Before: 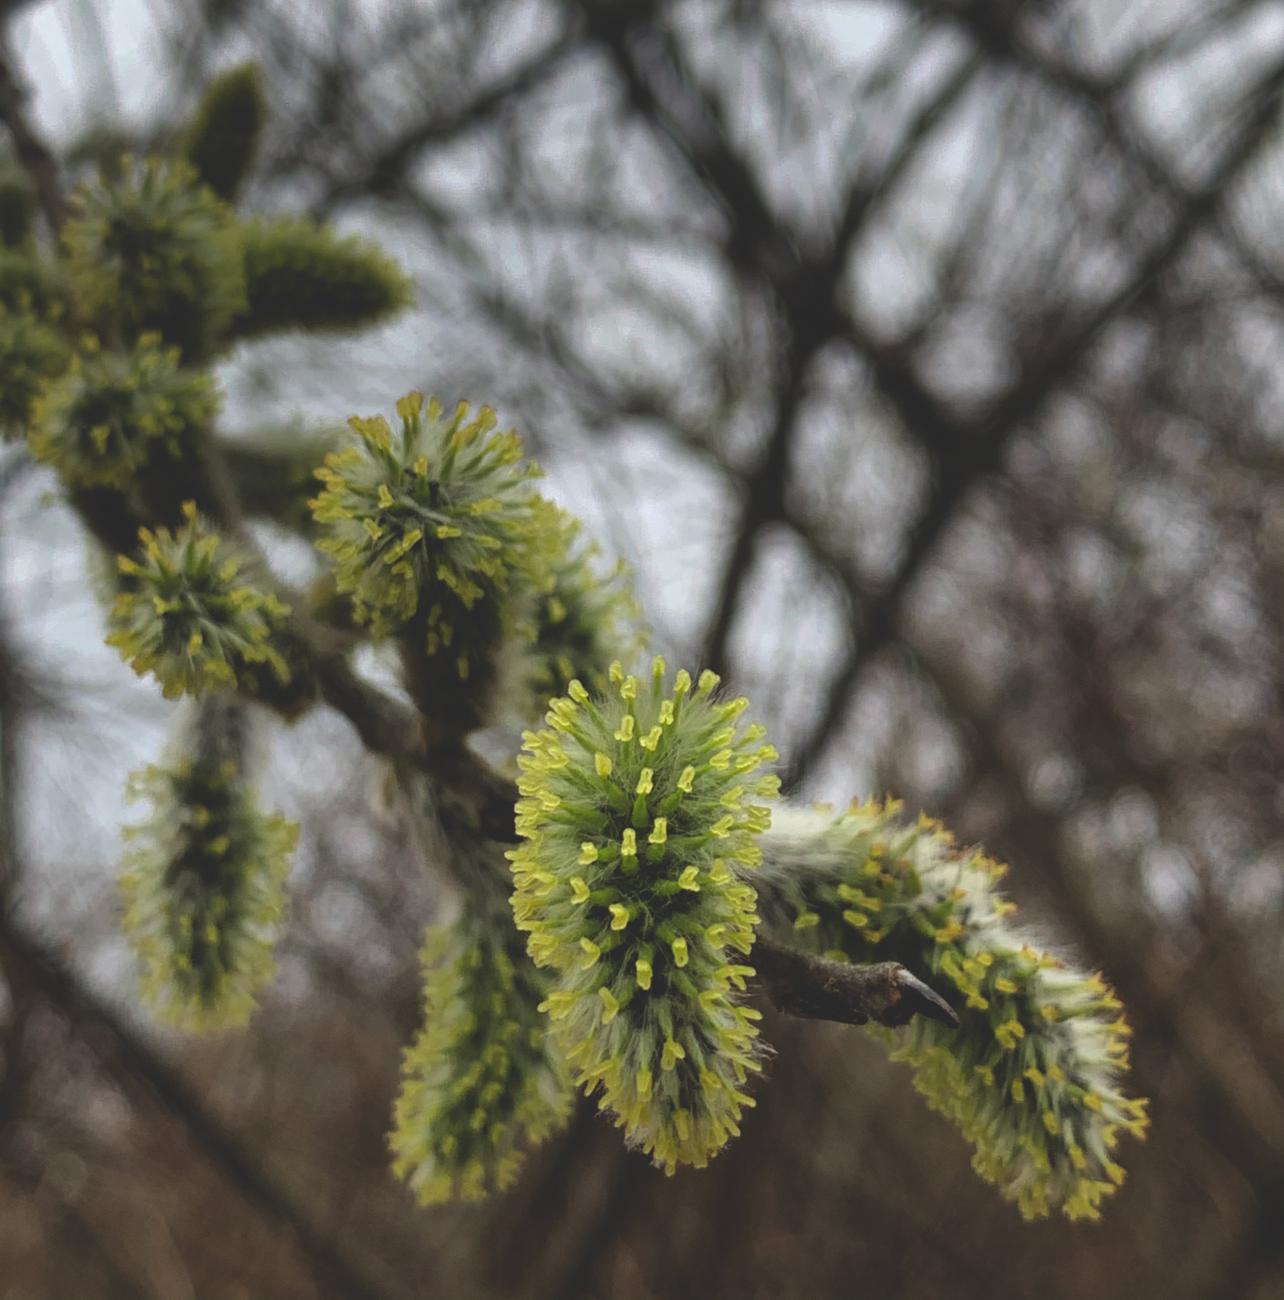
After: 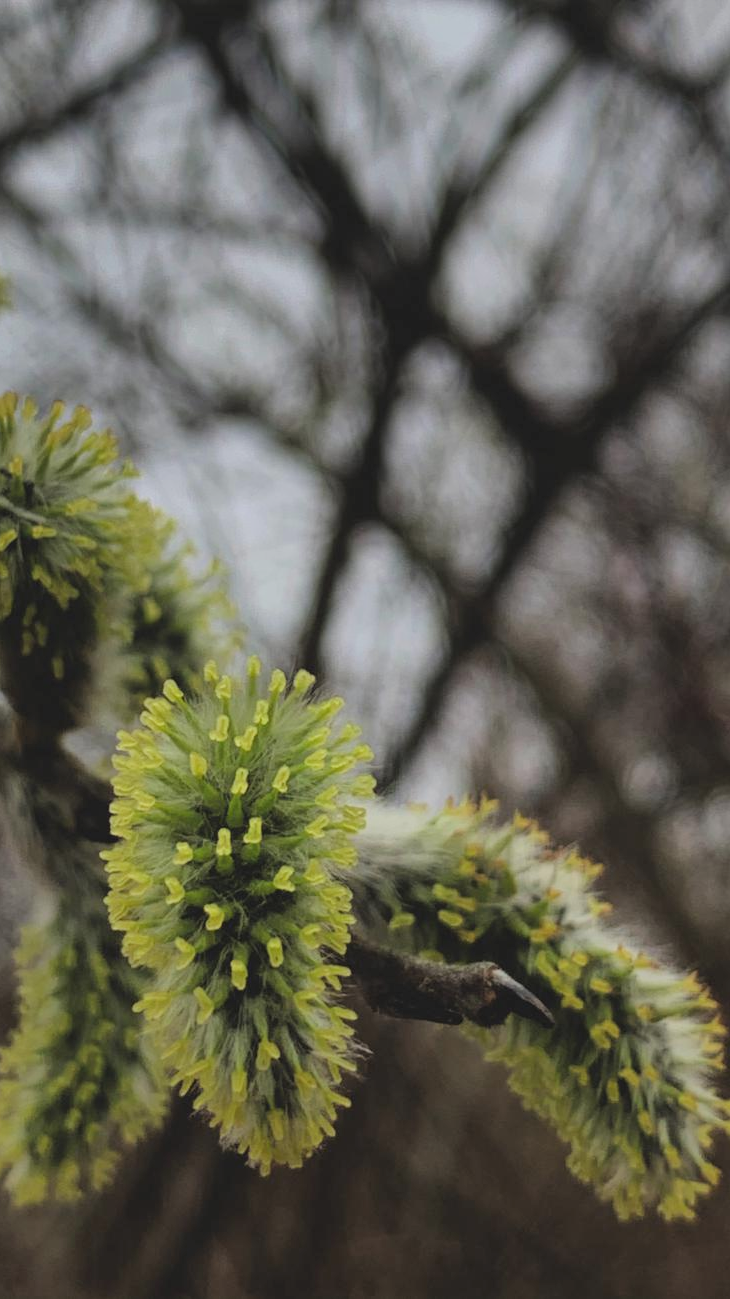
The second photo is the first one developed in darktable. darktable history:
crop: left 31.581%, top 0.024%, right 11.5%
filmic rgb: black relative exposure -7.65 EV, white relative exposure 4.56 EV, hardness 3.61, color science v6 (2022)
